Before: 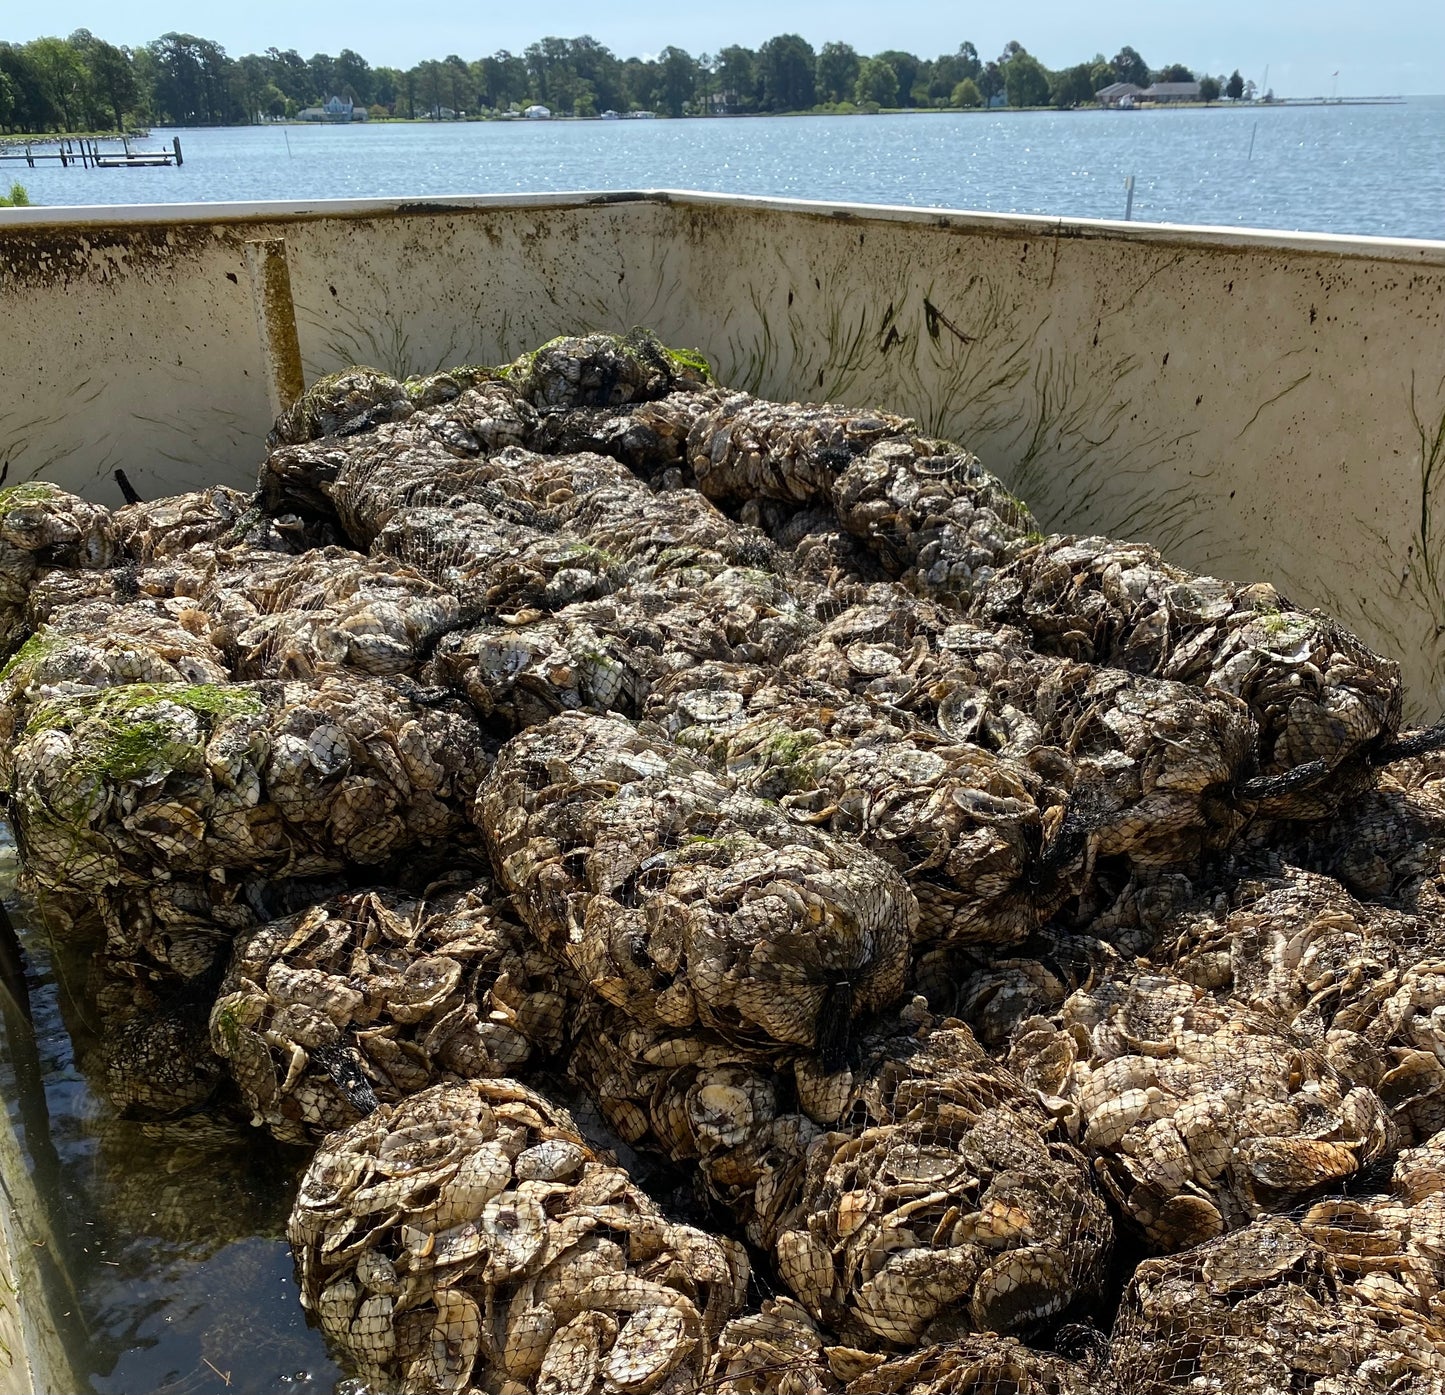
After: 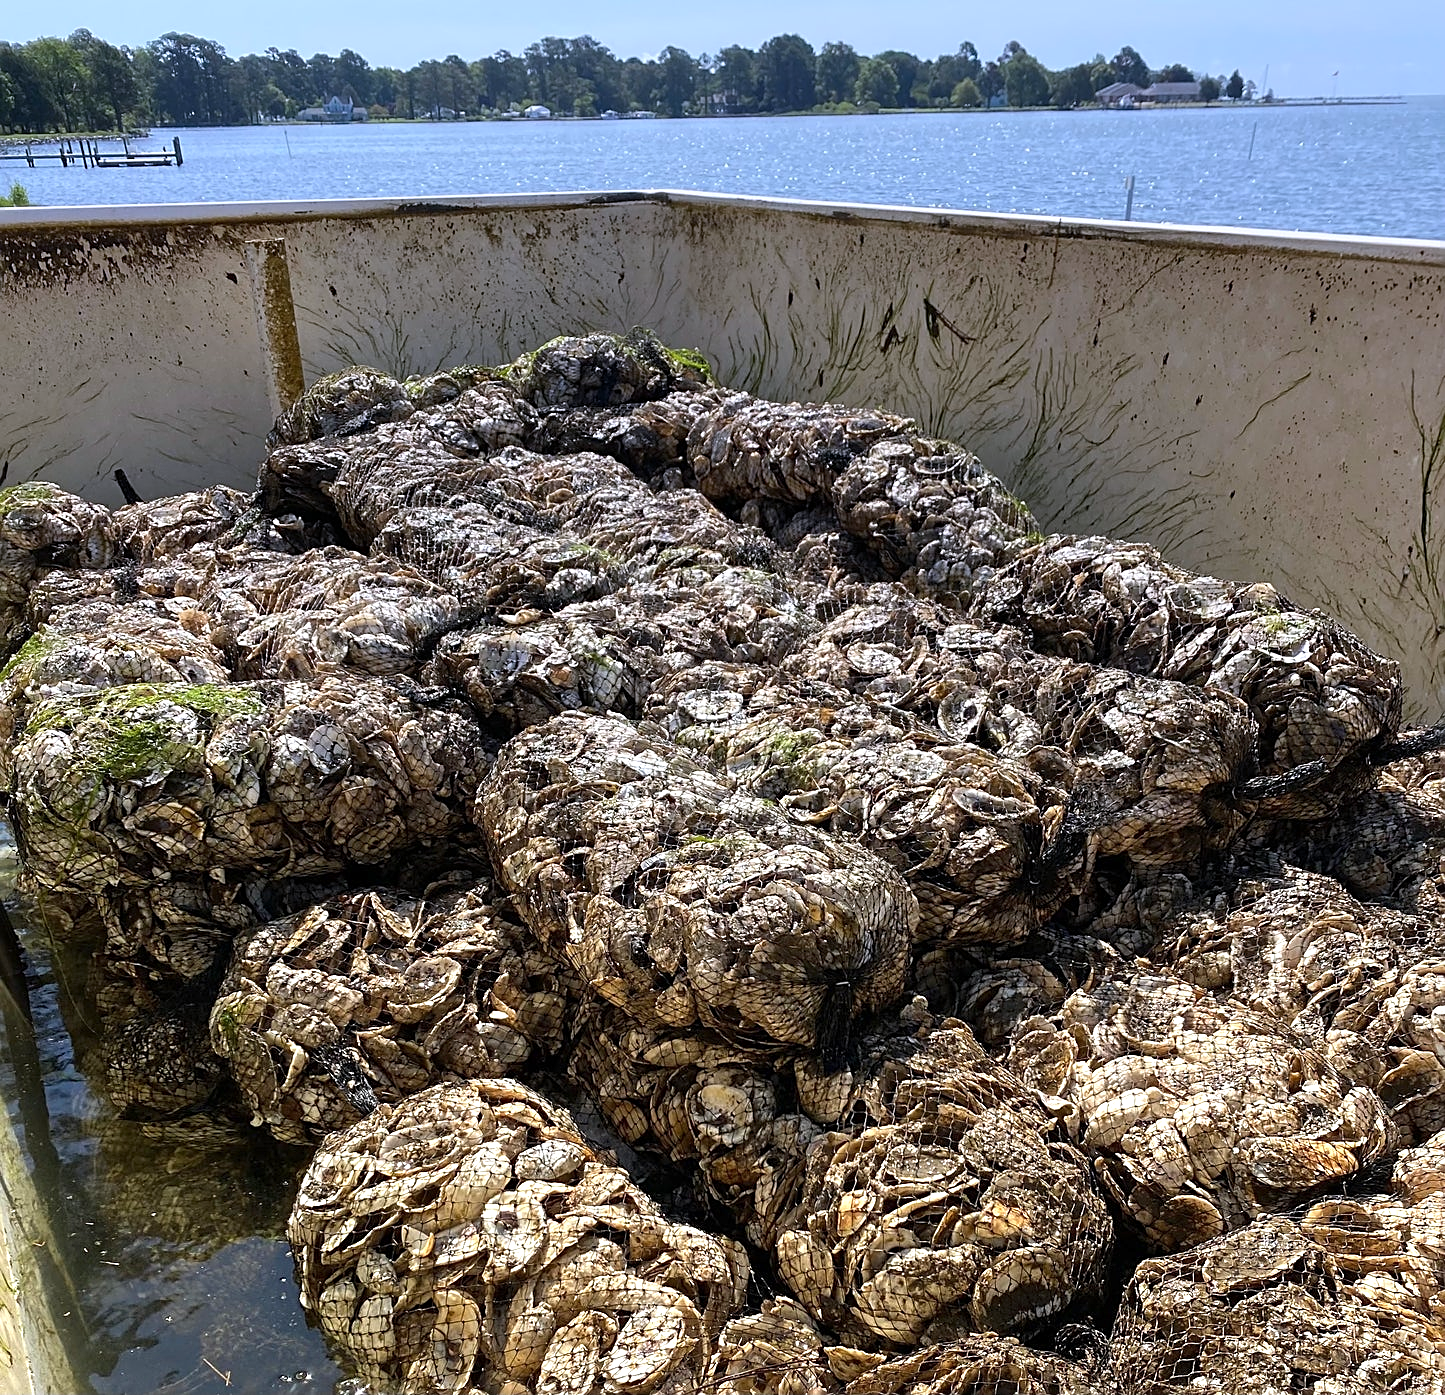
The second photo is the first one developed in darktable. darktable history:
exposure: exposure 0.657 EV, compensate highlight preservation false
sharpen: on, module defaults
graduated density: hue 238.83°, saturation 50%
